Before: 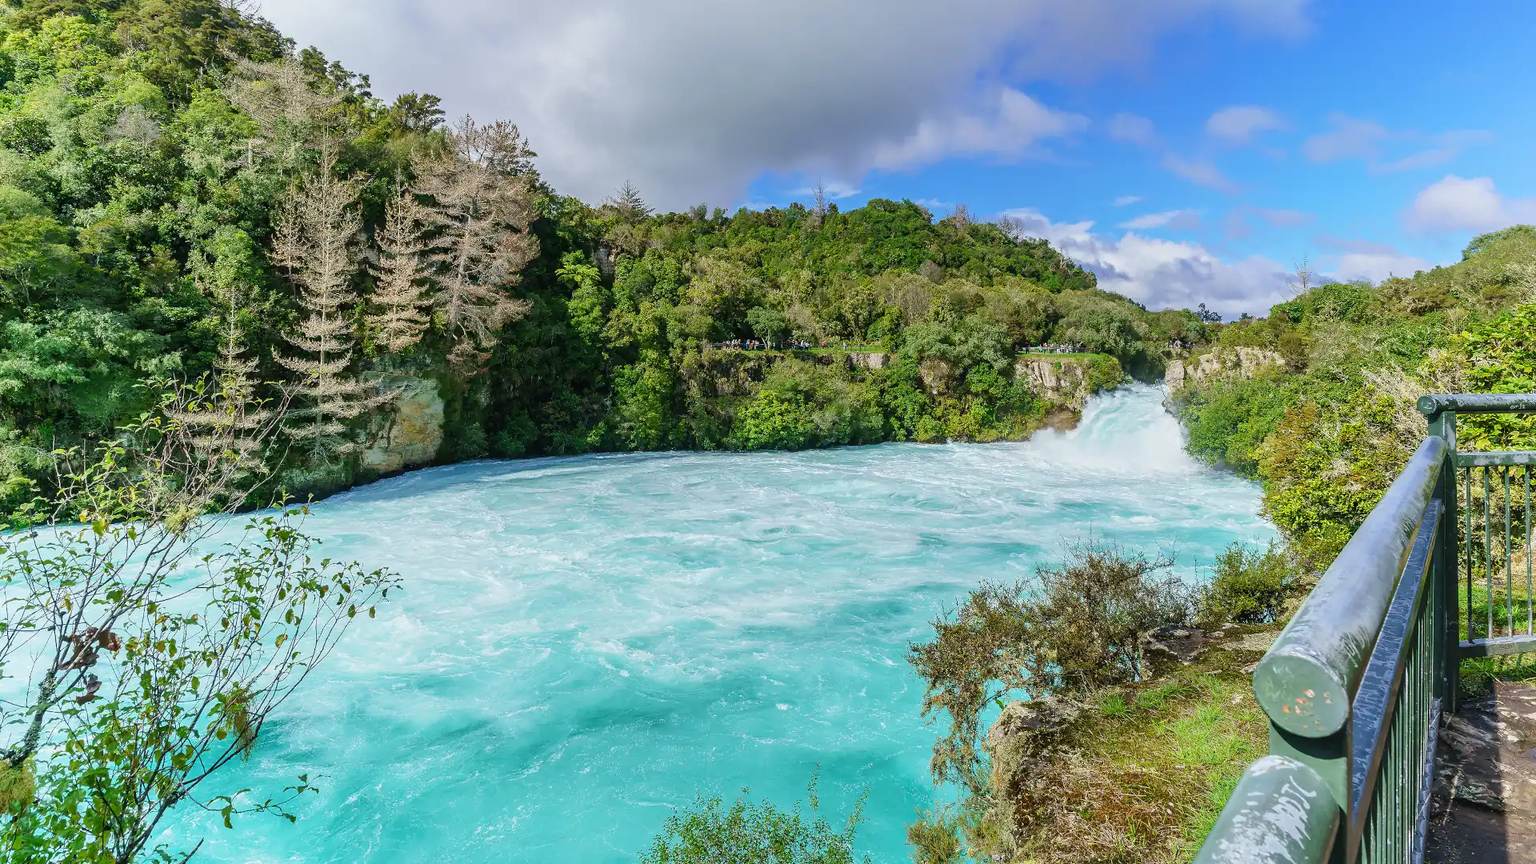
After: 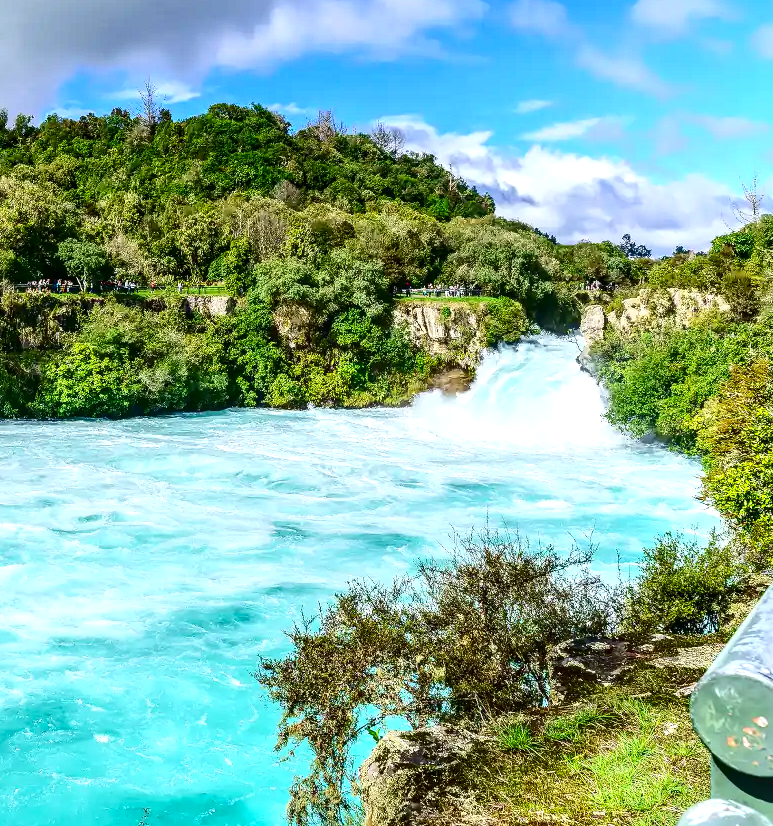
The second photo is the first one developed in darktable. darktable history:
crop: left 45.669%, top 13.449%, right 14.064%, bottom 10.011%
exposure: exposure 0.637 EV, compensate highlight preservation false
contrast brightness saturation: contrast 0.237, brightness -0.239, saturation 0.138
local contrast: on, module defaults
